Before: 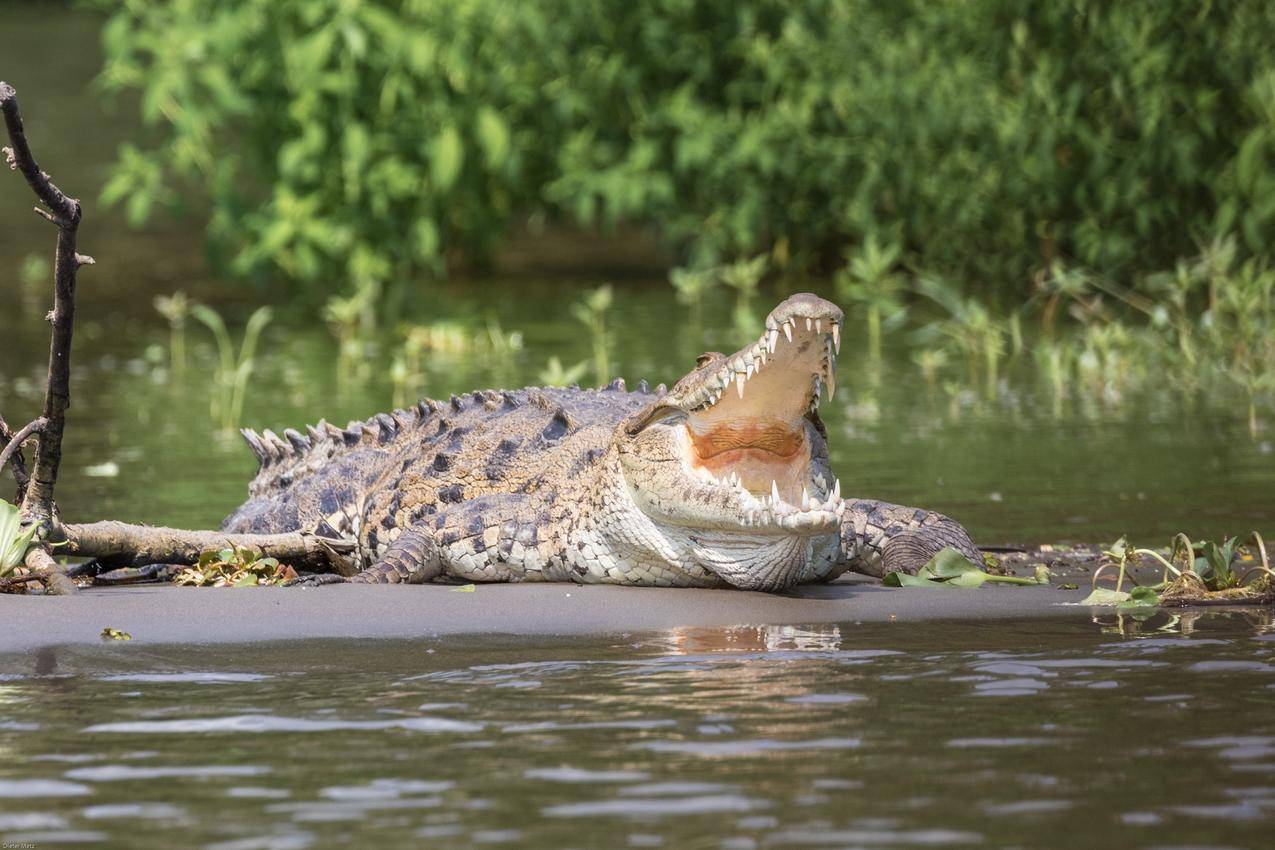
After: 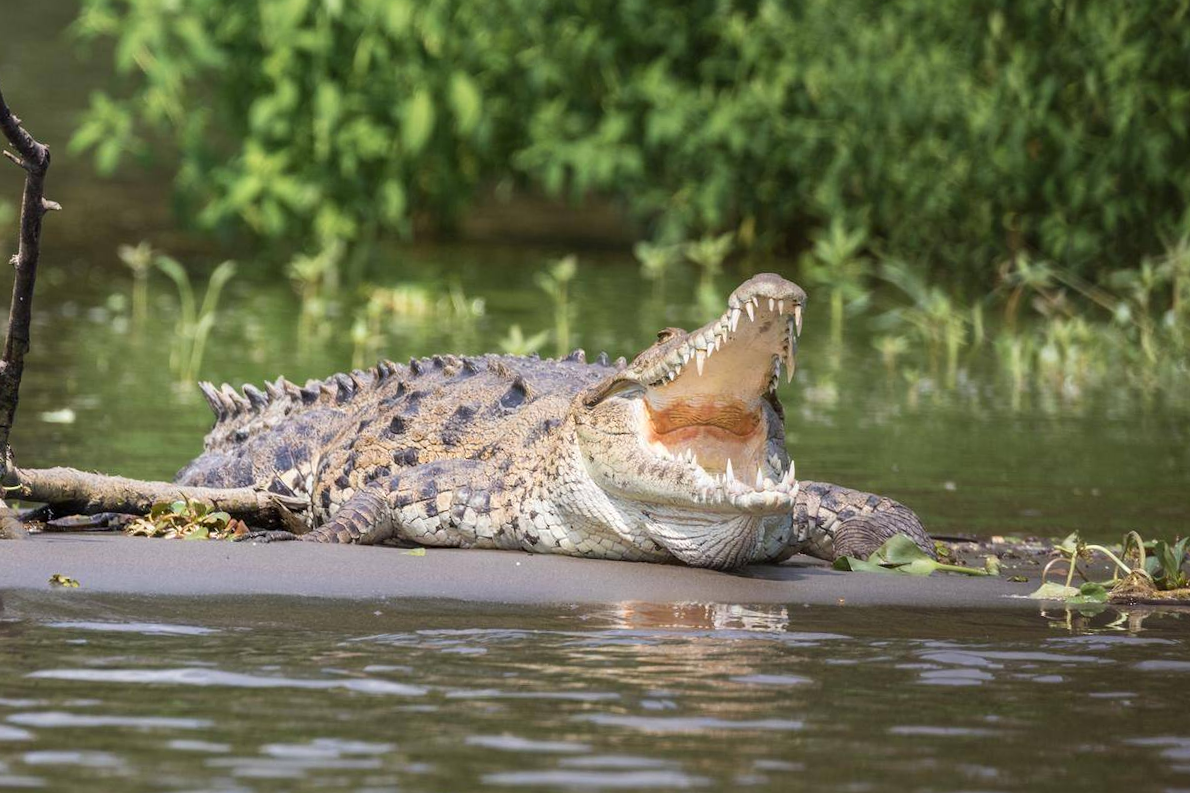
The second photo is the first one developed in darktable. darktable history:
crop and rotate: angle -2.75°
contrast brightness saturation: contrast 0.049
